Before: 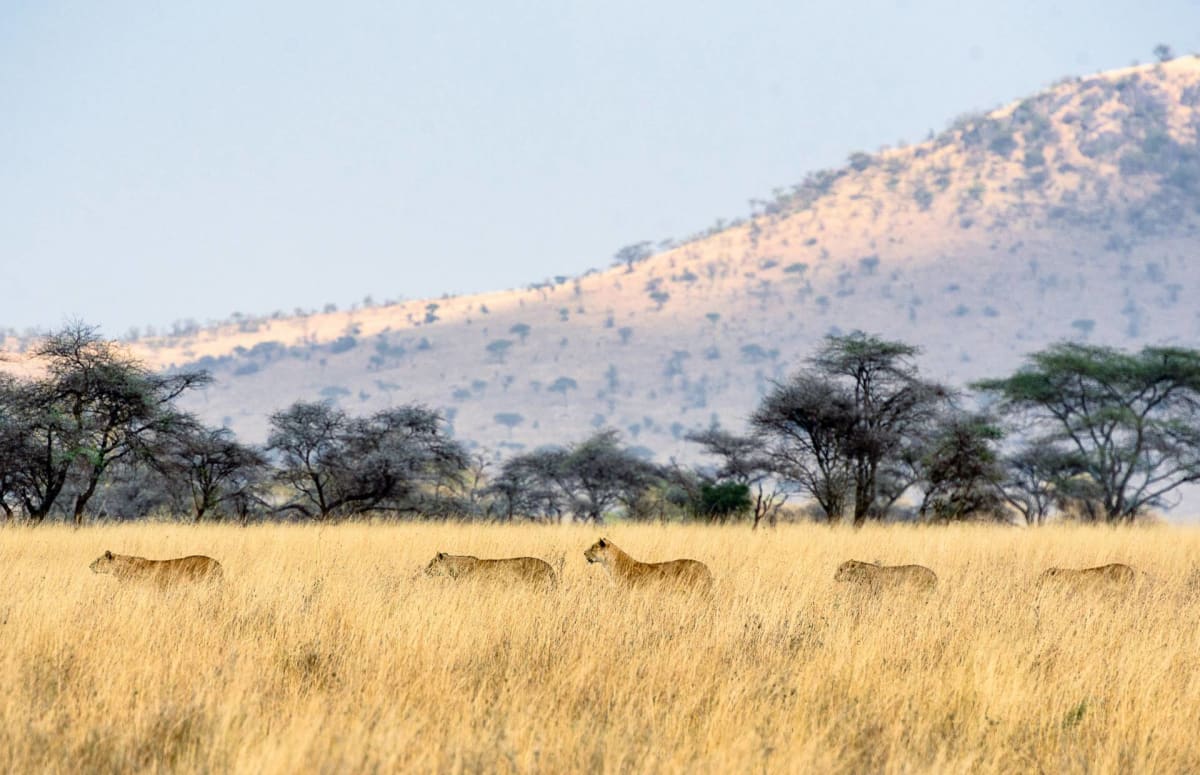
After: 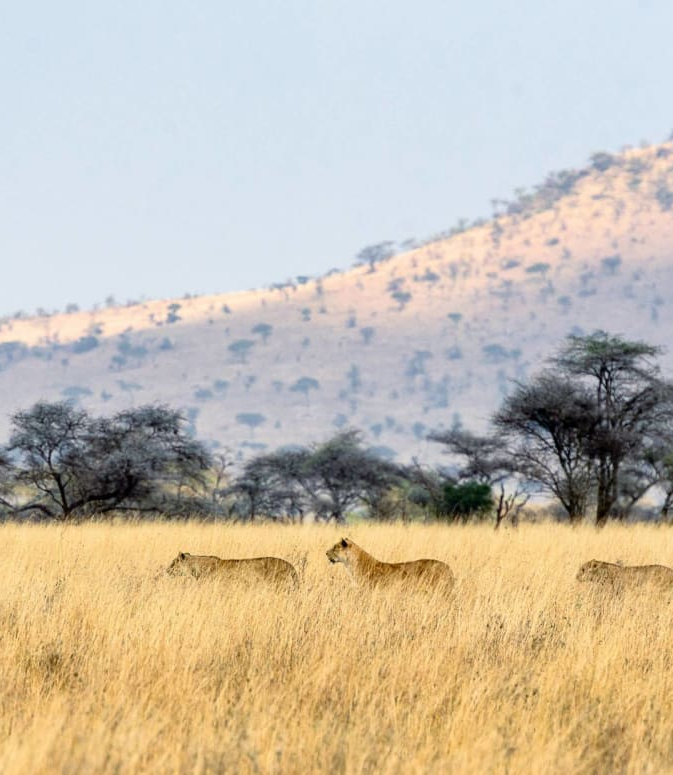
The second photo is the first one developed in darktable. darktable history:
crop: left 21.527%, right 22.366%
